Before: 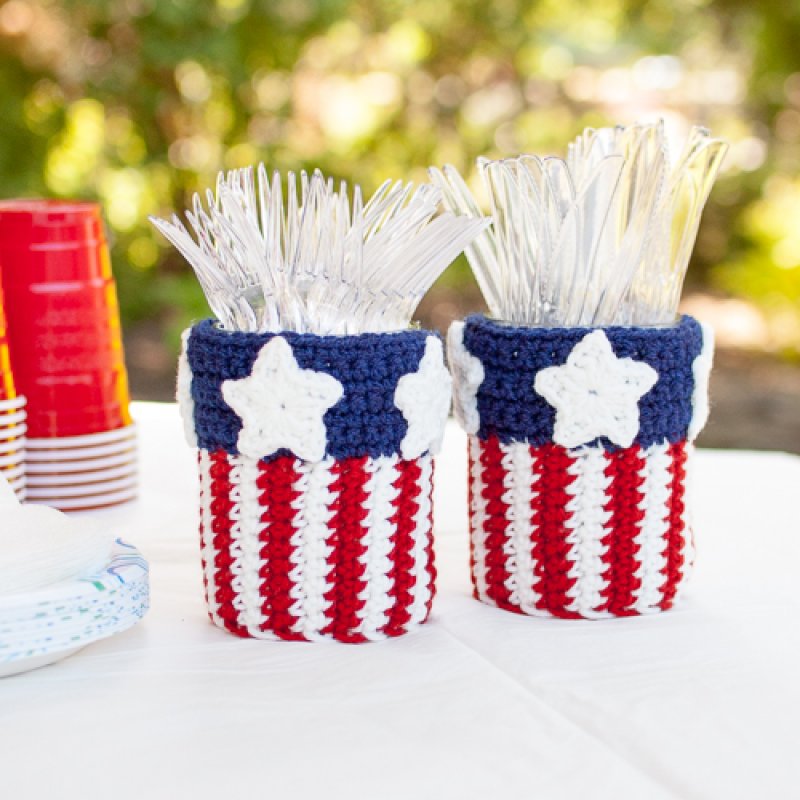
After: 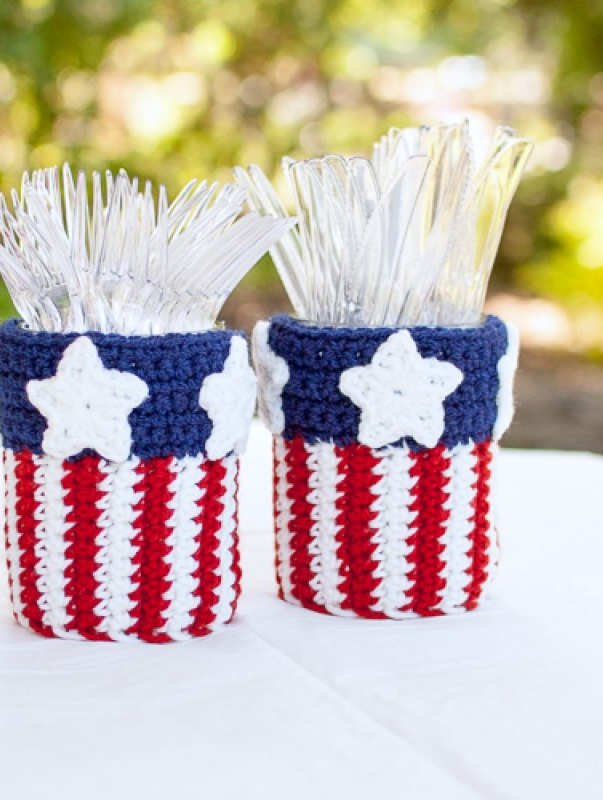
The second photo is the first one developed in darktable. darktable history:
white balance: red 0.98, blue 1.034
crop and rotate: left 24.6%
tone equalizer: on, module defaults
